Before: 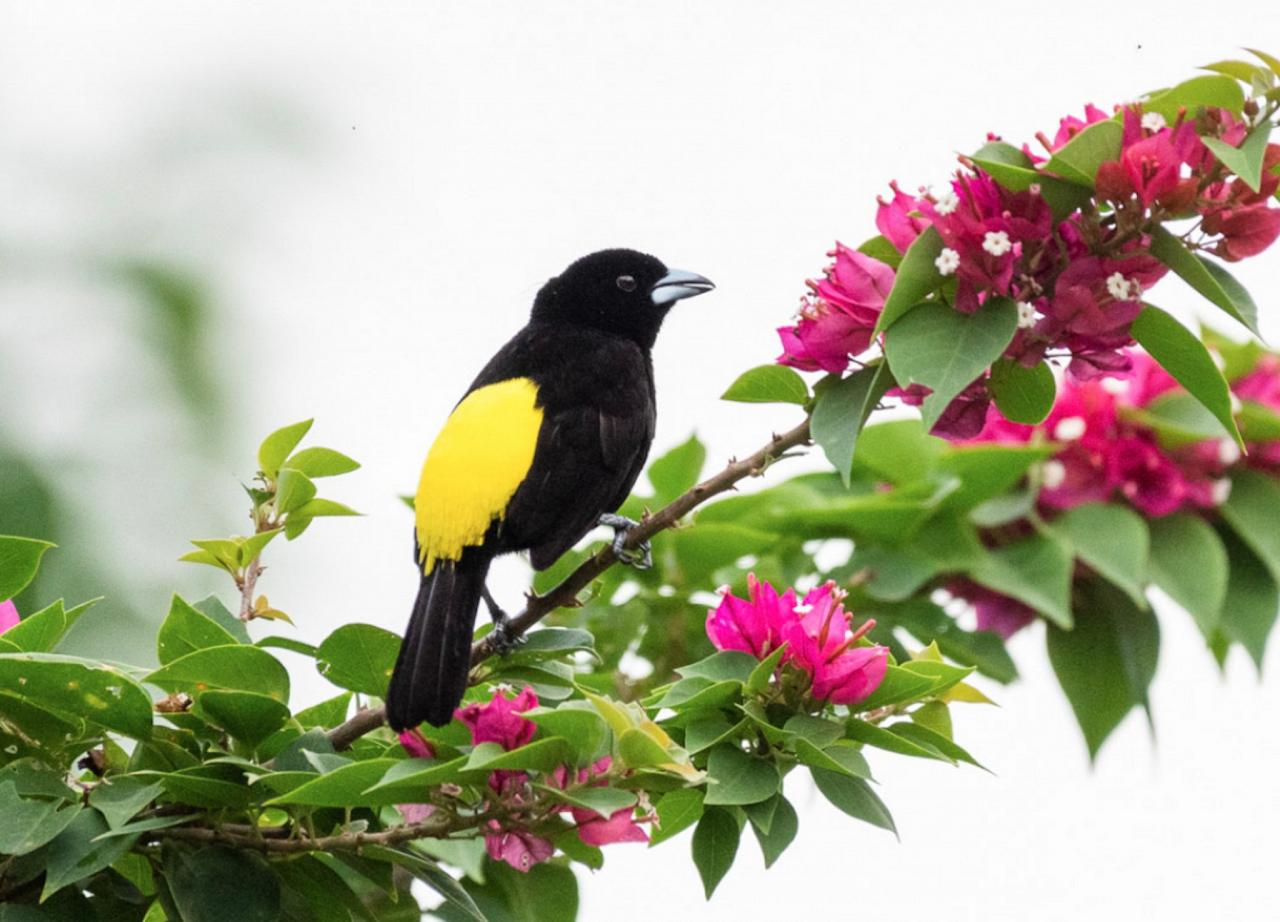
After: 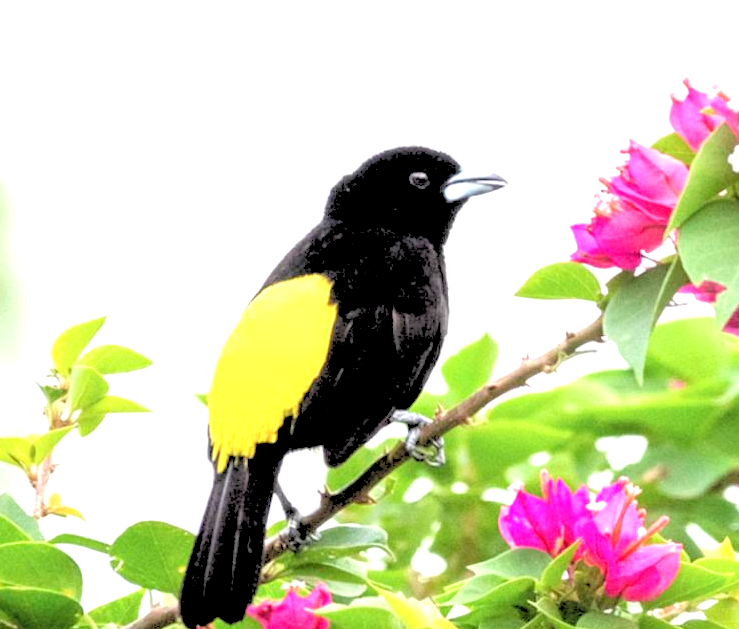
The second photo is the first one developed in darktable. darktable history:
rgb levels: levels [[0.027, 0.429, 0.996], [0, 0.5, 1], [0, 0.5, 1]]
crop: left 16.202%, top 11.208%, right 26.045%, bottom 20.557%
exposure: black level correction 0, exposure 1.1 EV, compensate exposure bias true, compensate highlight preservation false
